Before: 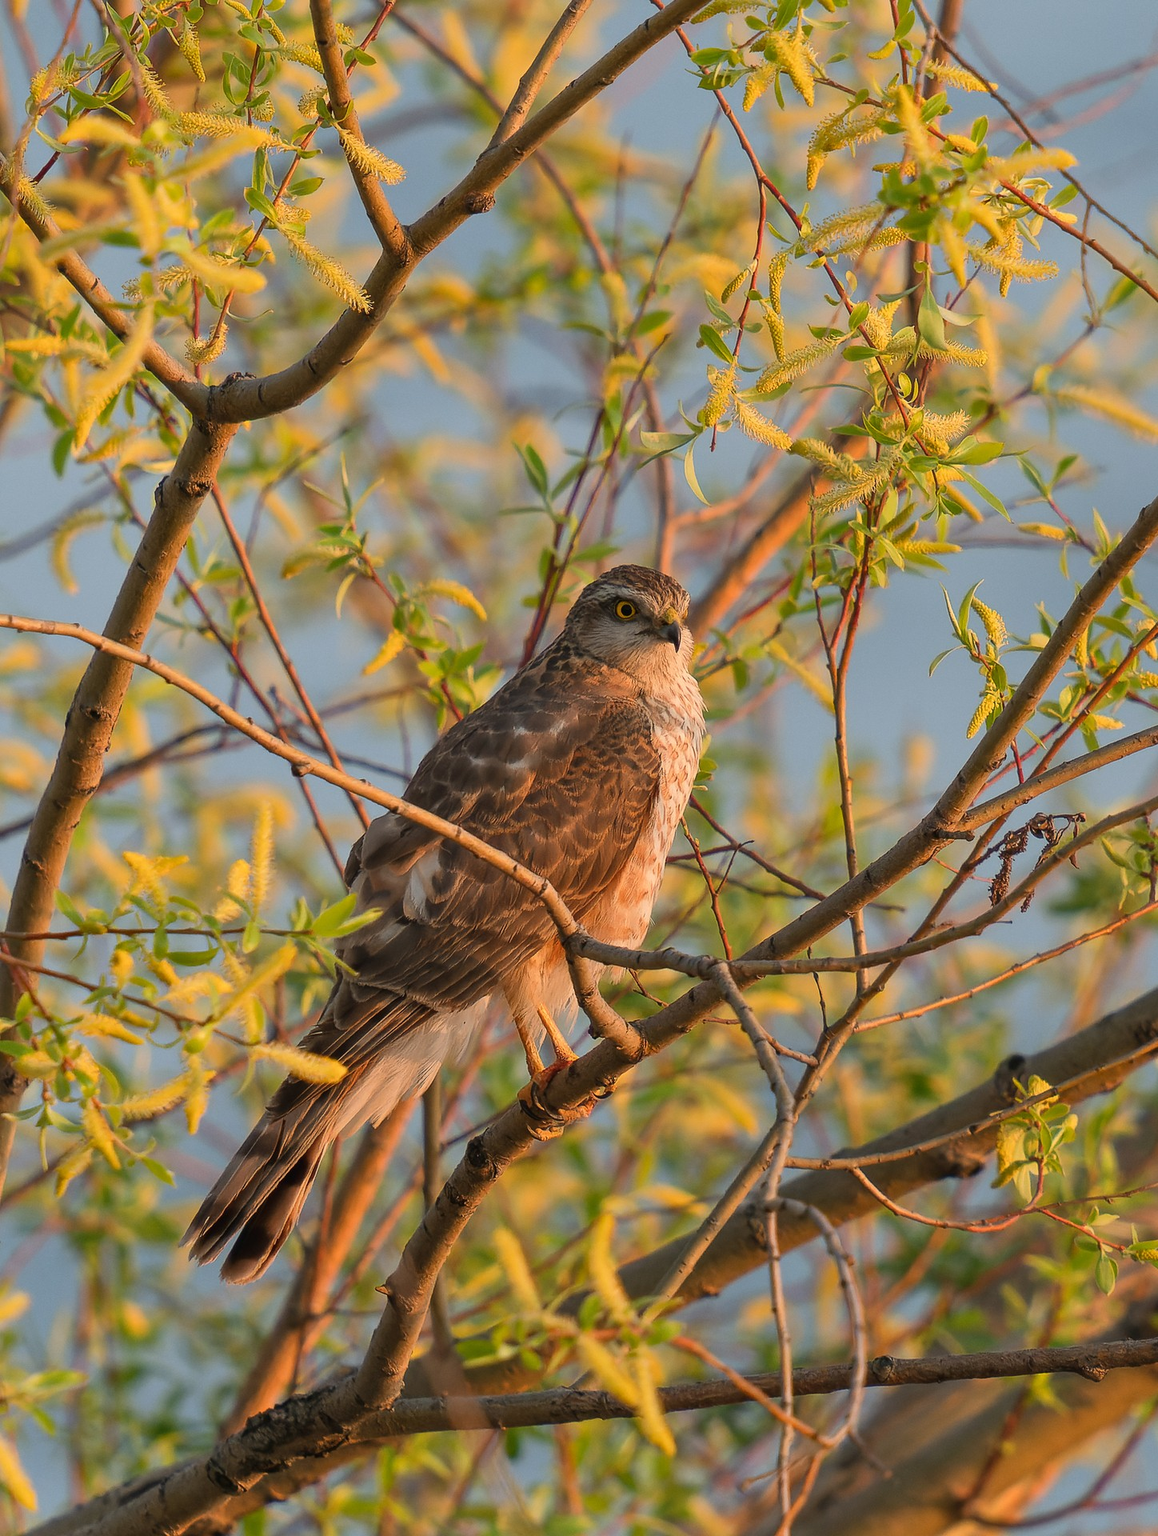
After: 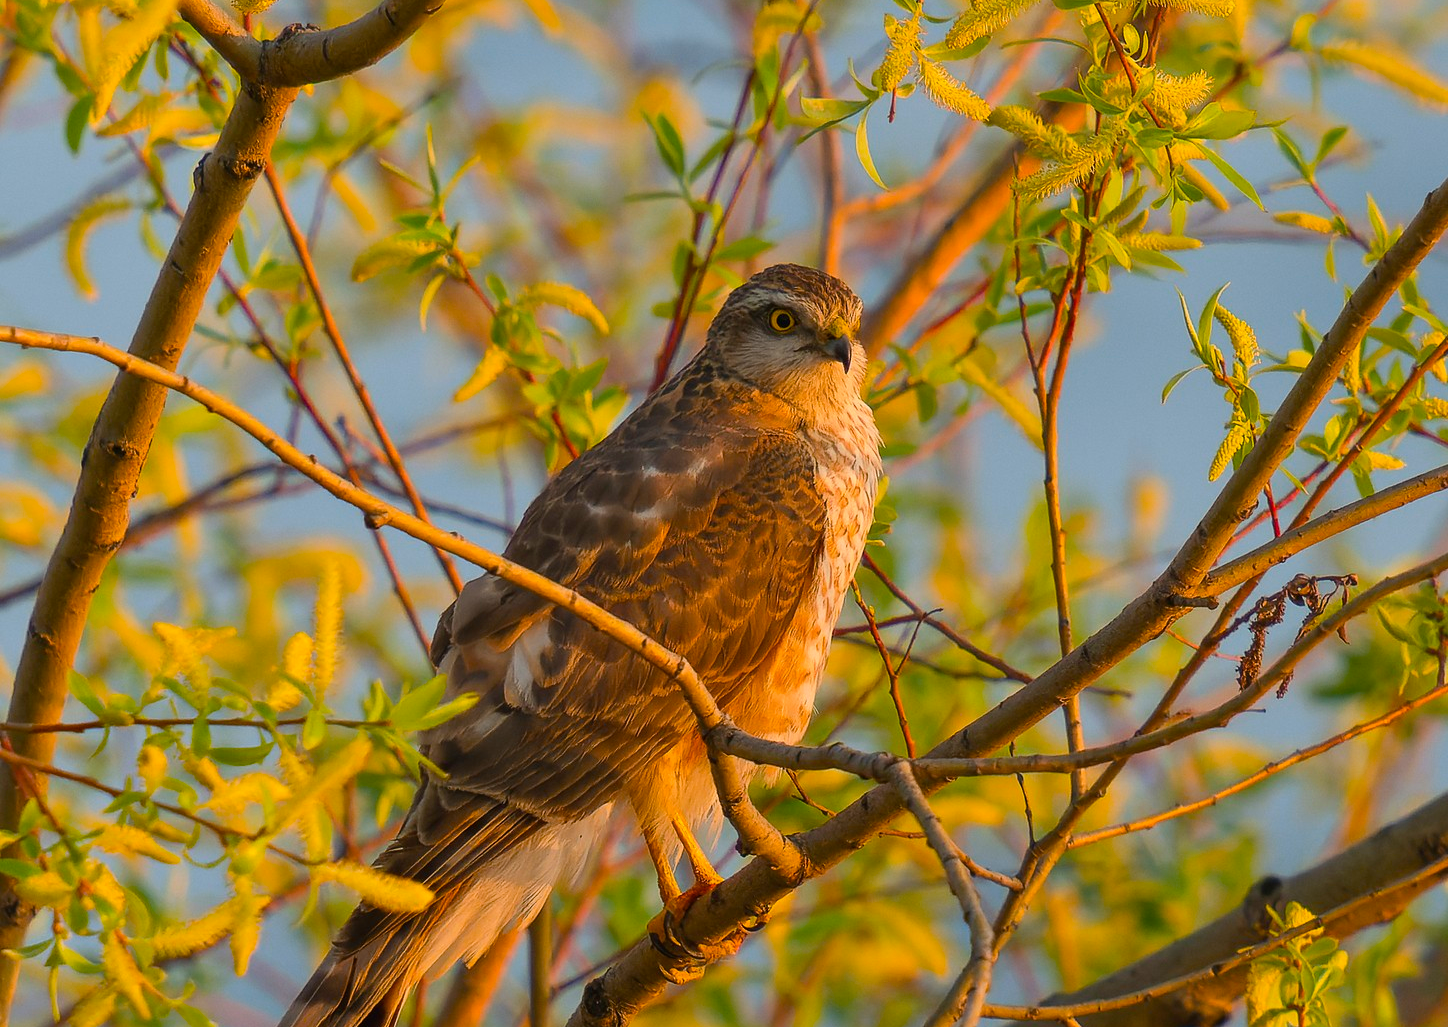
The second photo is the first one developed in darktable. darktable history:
color balance rgb: linear chroma grading › global chroma 15%, perceptual saturation grading › global saturation 30%
crop and rotate: top 23.043%, bottom 23.437%
